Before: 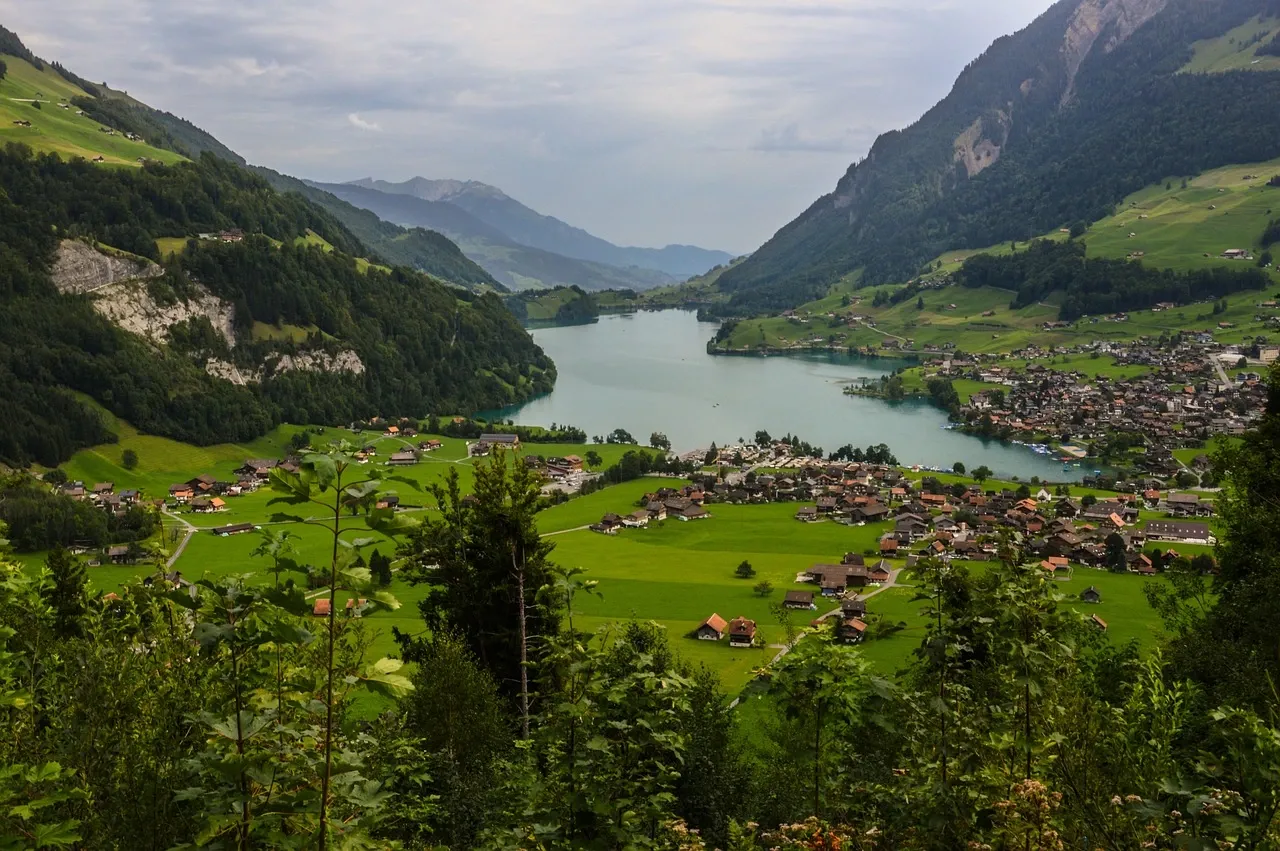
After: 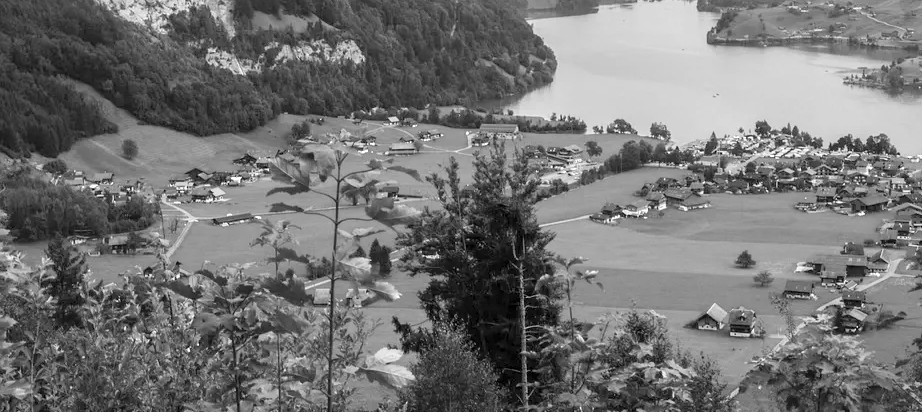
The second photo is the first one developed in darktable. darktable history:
crop: top 36.498%, right 27.964%, bottom 14.995%
exposure: black level correction 0.001, exposure 0.5 EV, compensate exposure bias true, compensate highlight preservation false
contrast brightness saturation: brightness 0.18, saturation -0.5
monochrome: on, module defaults
